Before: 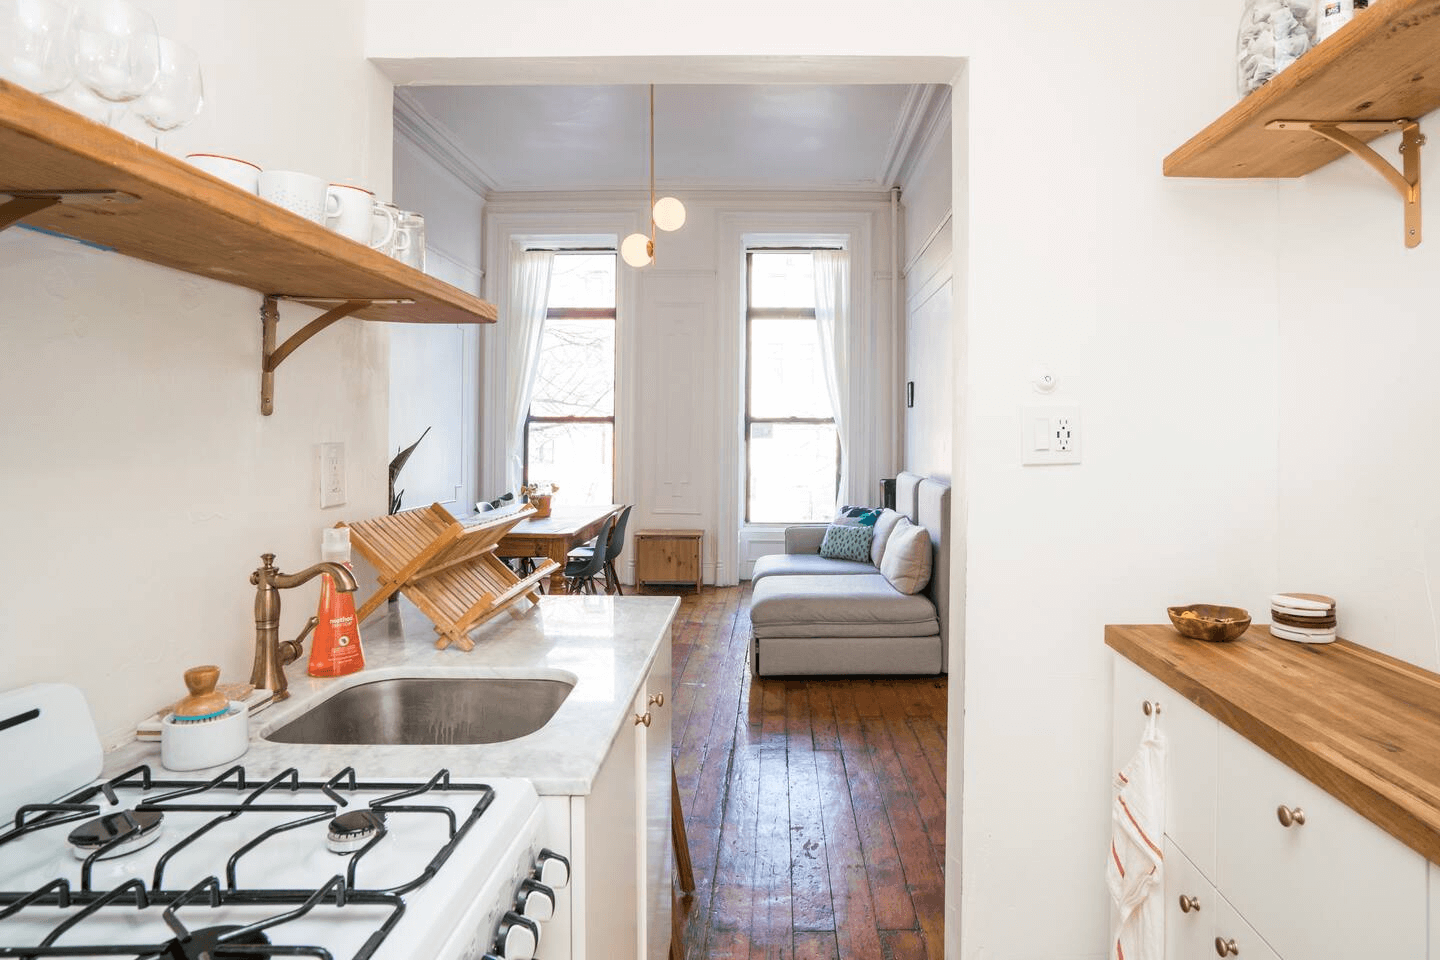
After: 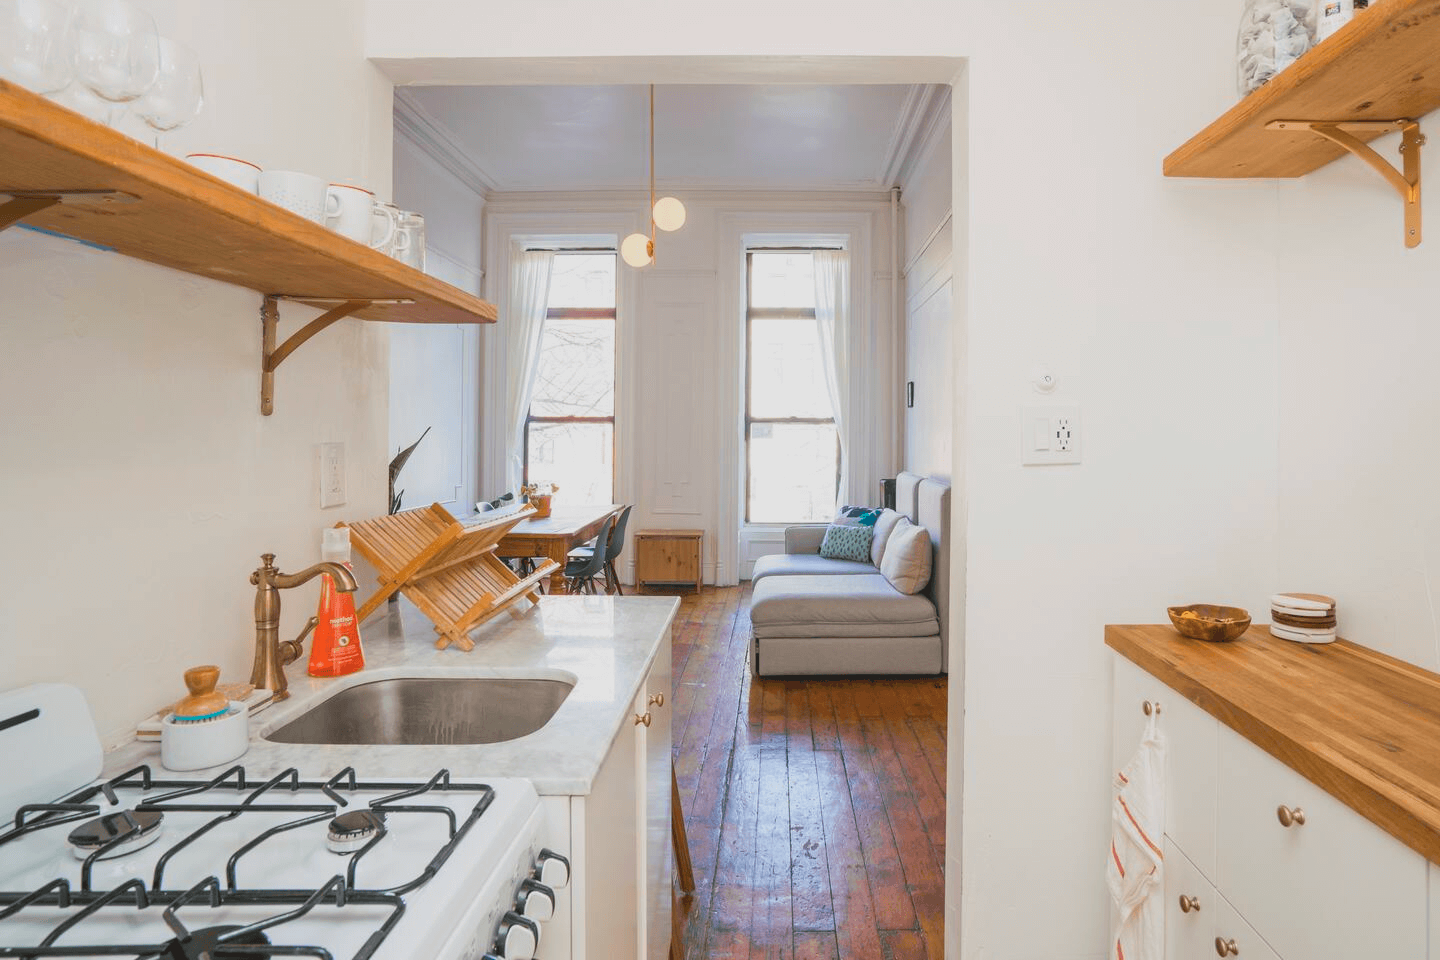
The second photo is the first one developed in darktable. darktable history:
contrast brightness saturation: contrast -0.191, saturation 0.186
